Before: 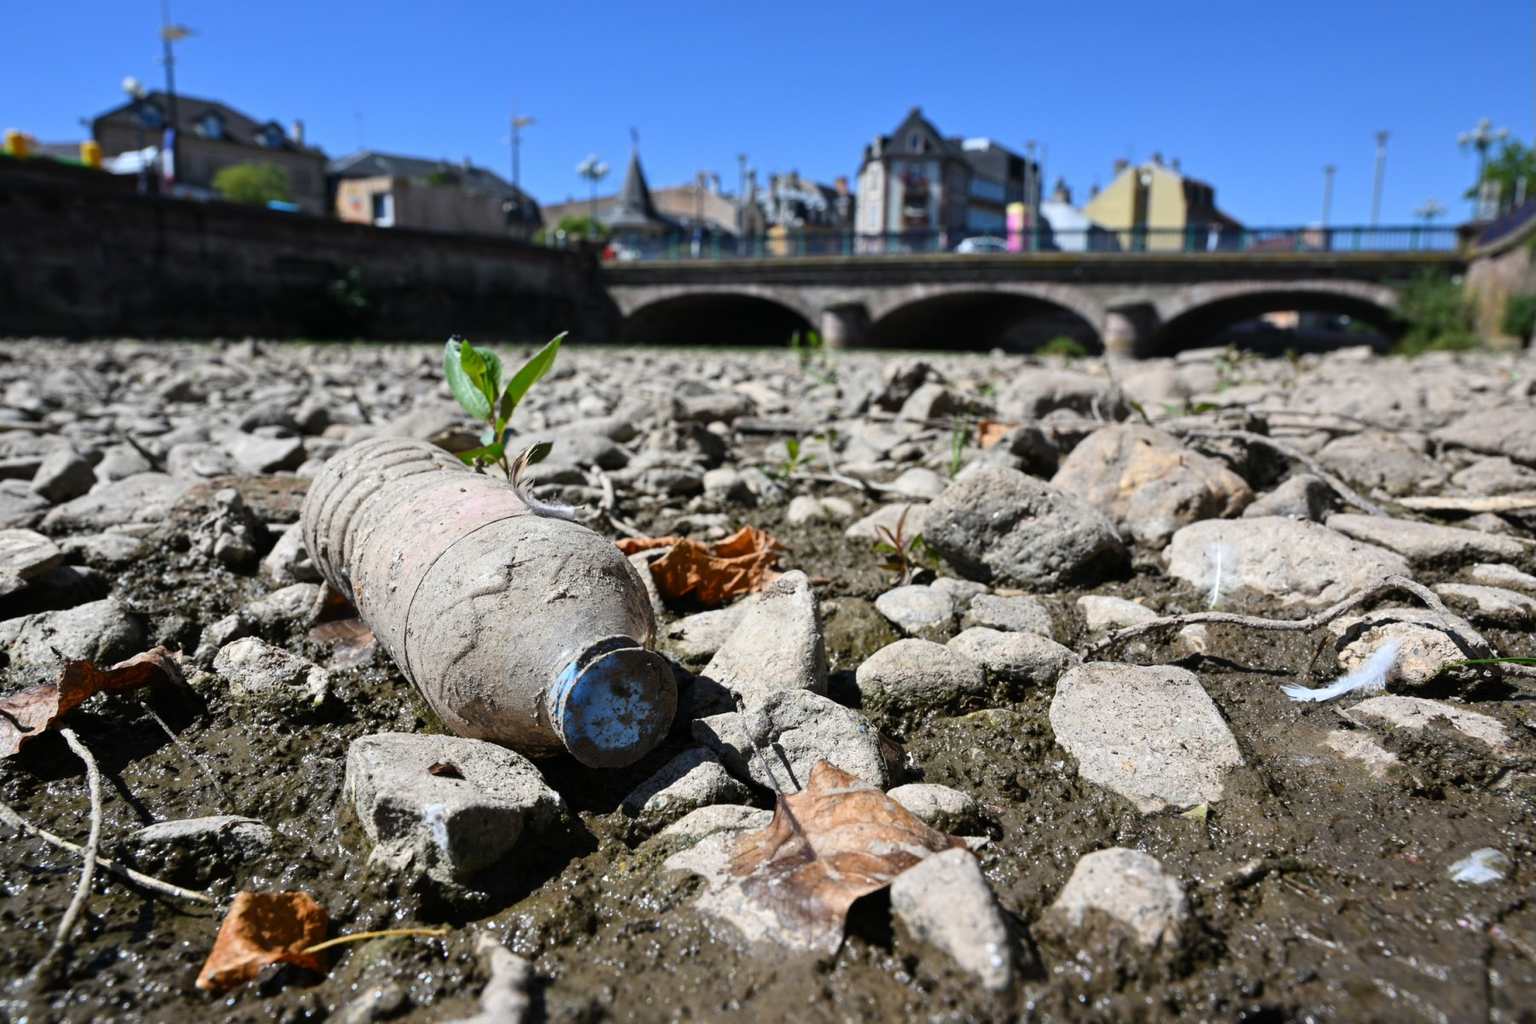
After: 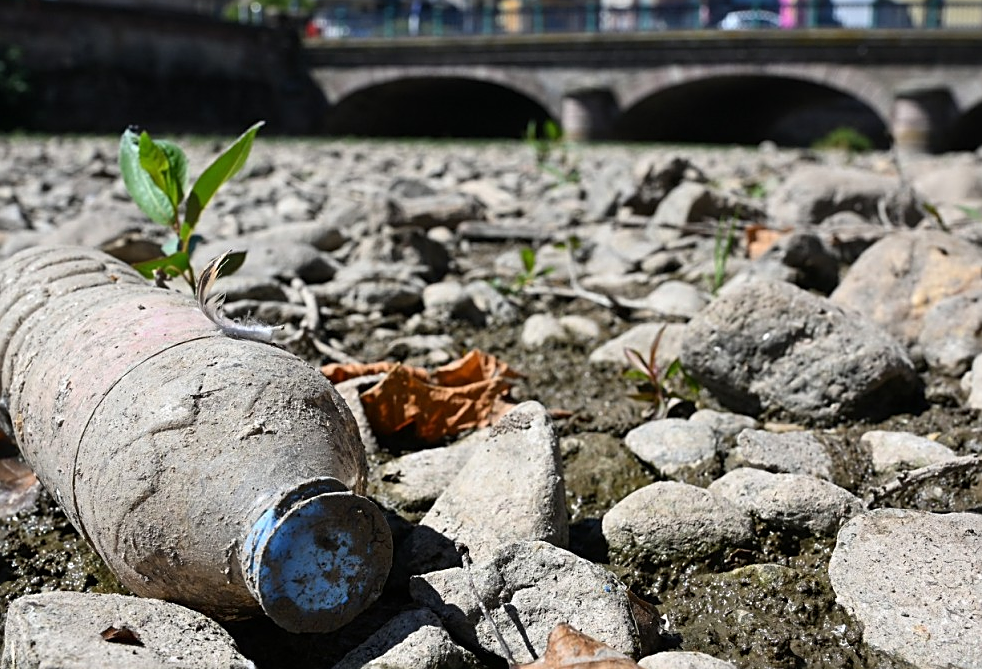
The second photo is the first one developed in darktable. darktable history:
crop and rotate: left 22.285%, top 22.325%, right 23.109%, bottom 21.905%
sharpen: on, module defaults
